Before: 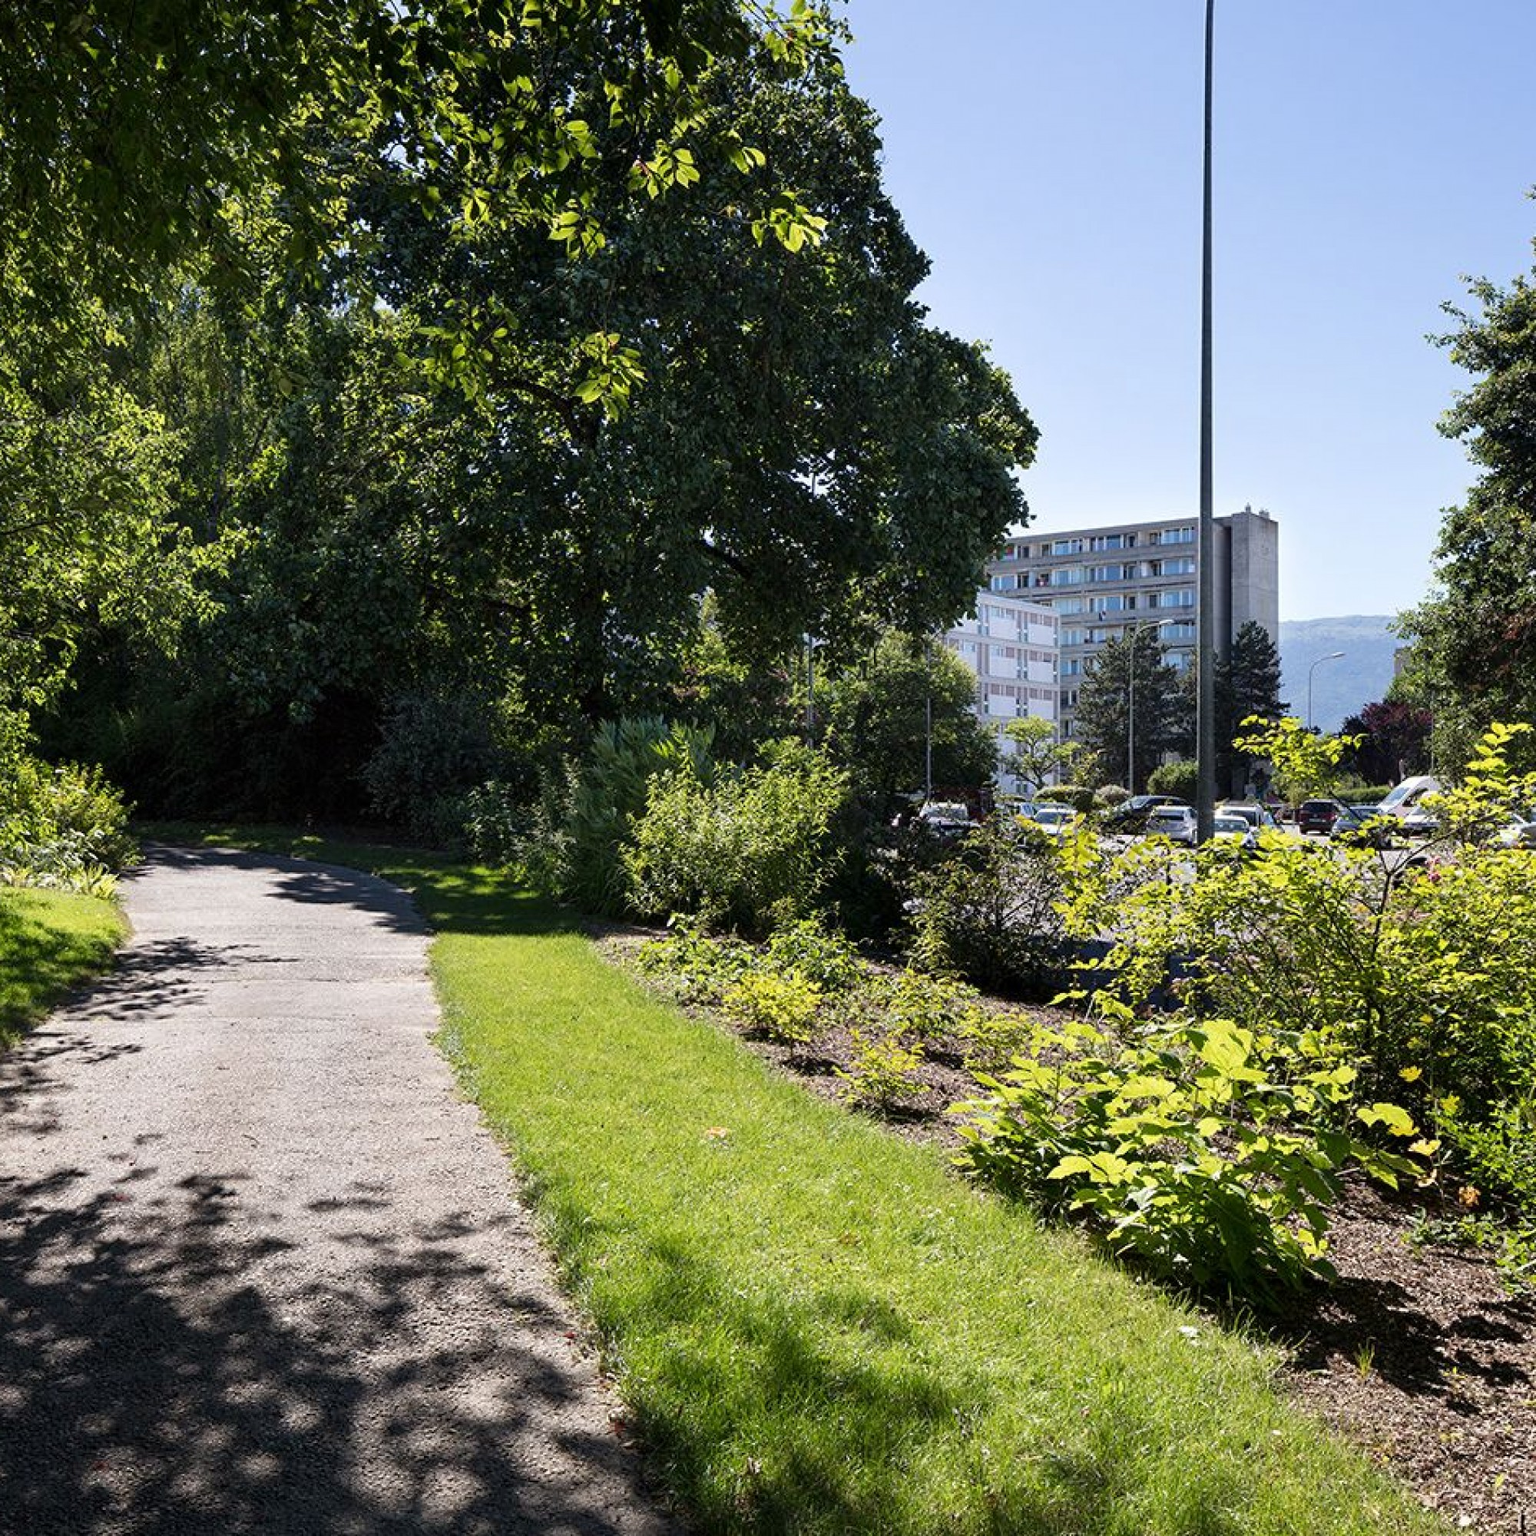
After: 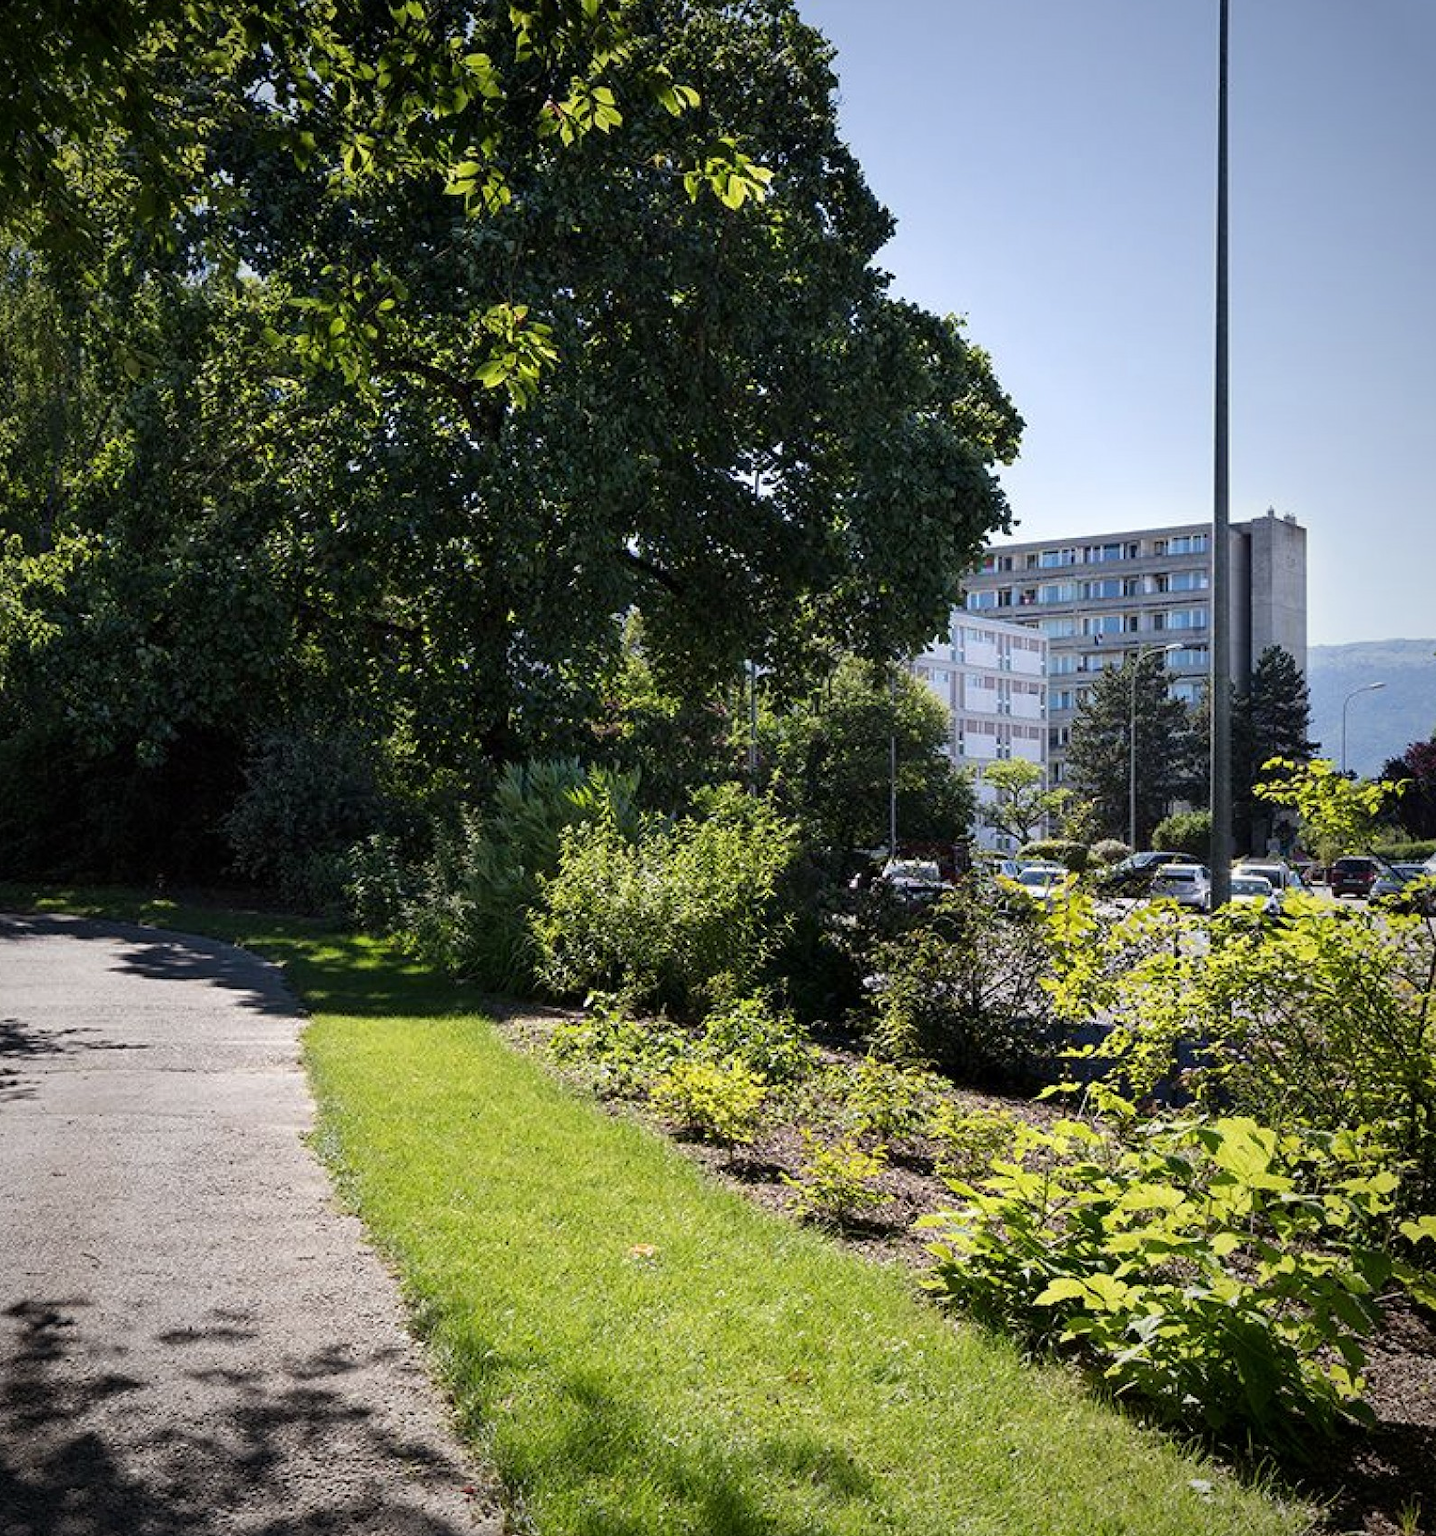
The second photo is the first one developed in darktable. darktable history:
crop: left 11.309%, top 4.943%, right 9.579%, bottom 10.489%
vignetting: fall-off start 67.6%, fall-off radius 66.83%, saturation -0.031, automatic ratio true
